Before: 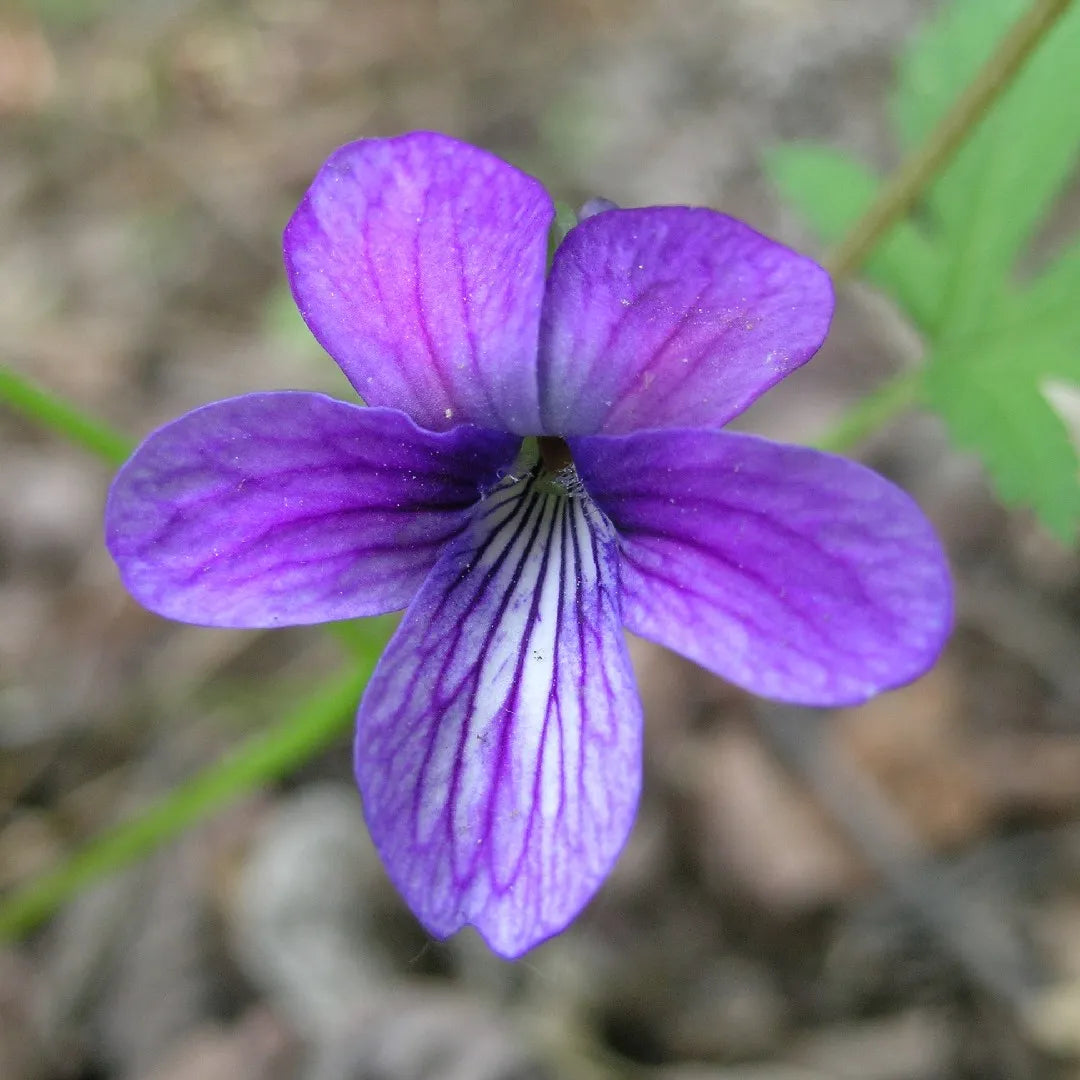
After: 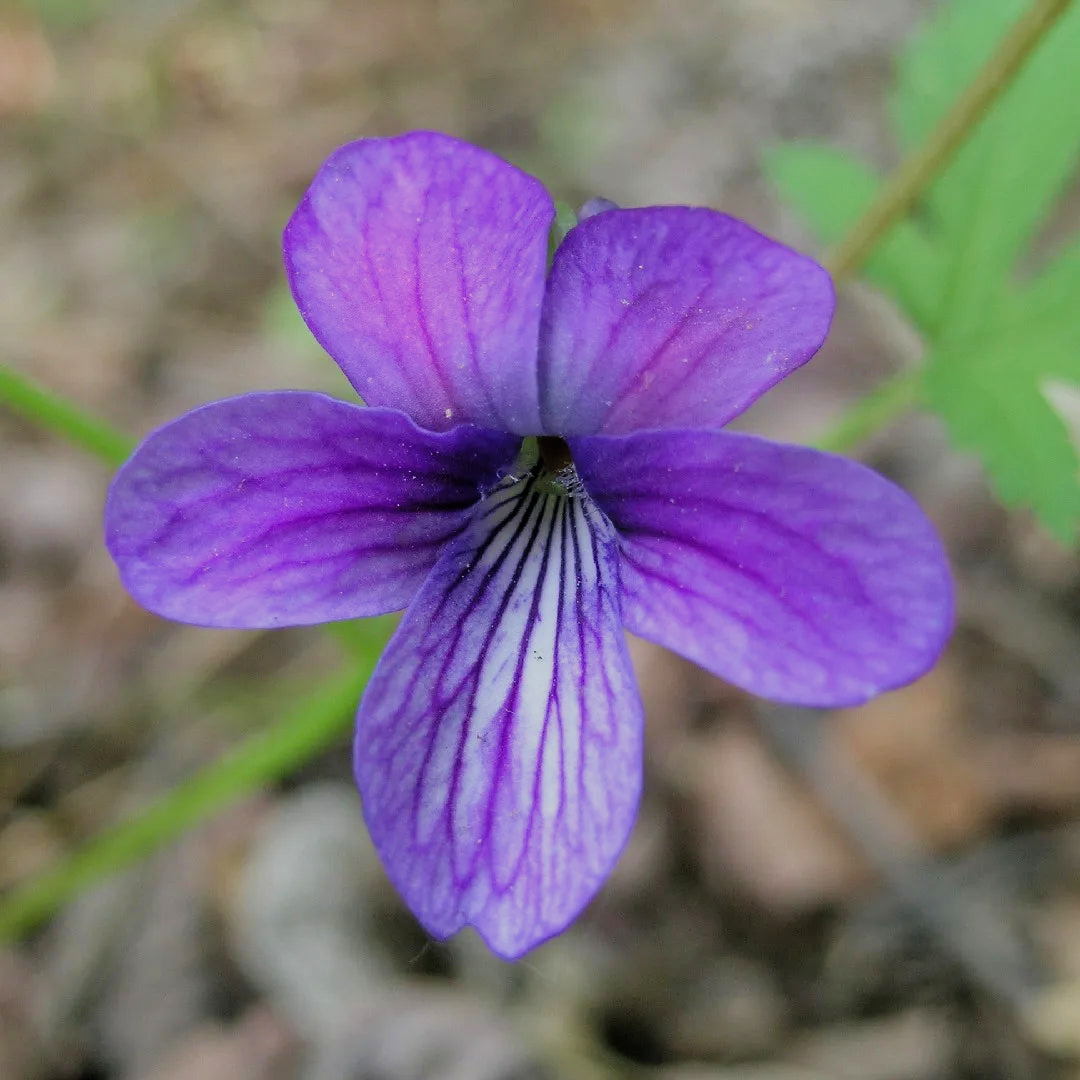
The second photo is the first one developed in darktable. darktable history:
filmic rgb: black relative exposure -7.65 EV, white relative exposure 4.56 EV, hardness 3.61
velvia: on, module defaults
sharpen: radius 5.362, amount 0.311, threshold 26.595
